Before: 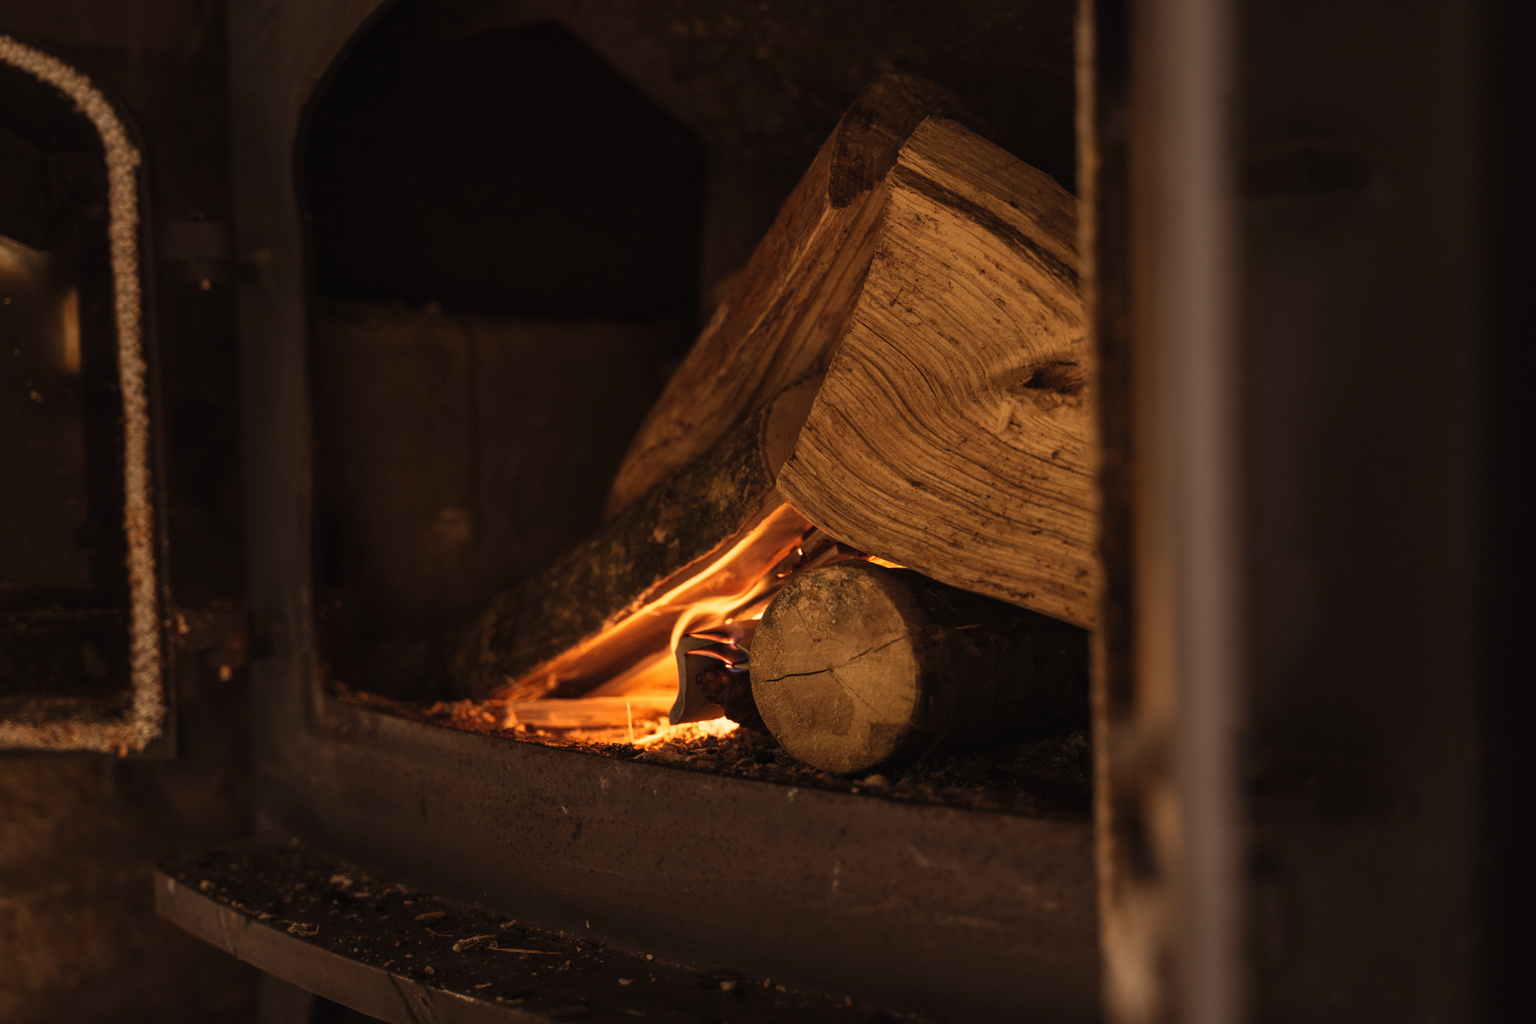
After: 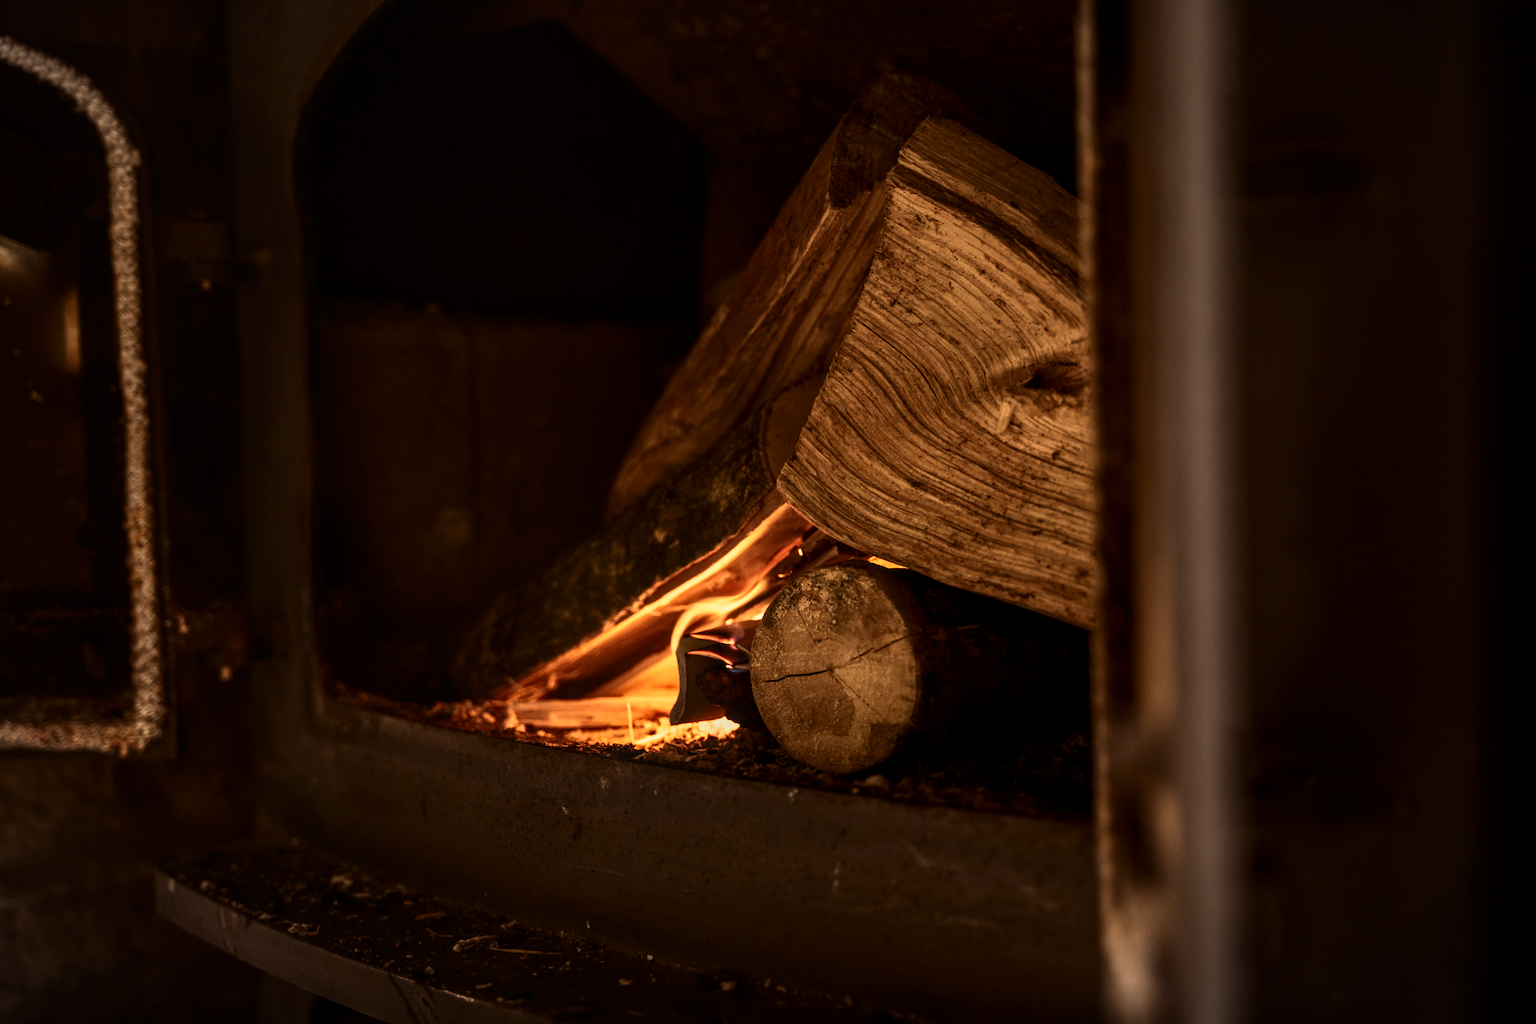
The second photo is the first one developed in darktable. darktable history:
contrast brightness saturation: contrast 0.273
vignetting: fall-off start 100.74%, center (0.034, -0.088), width/height ratio 1.325, unbound false
local contrast: on, module defaults
